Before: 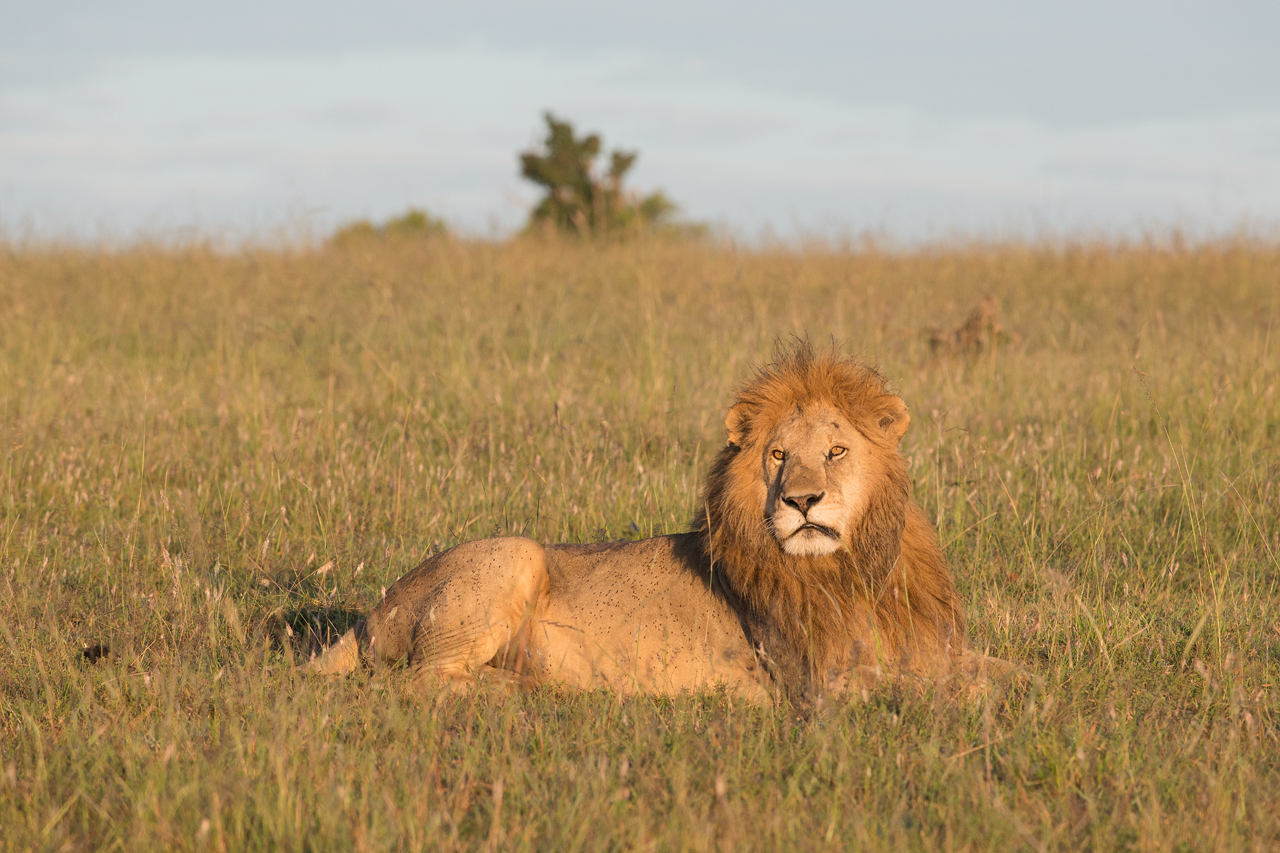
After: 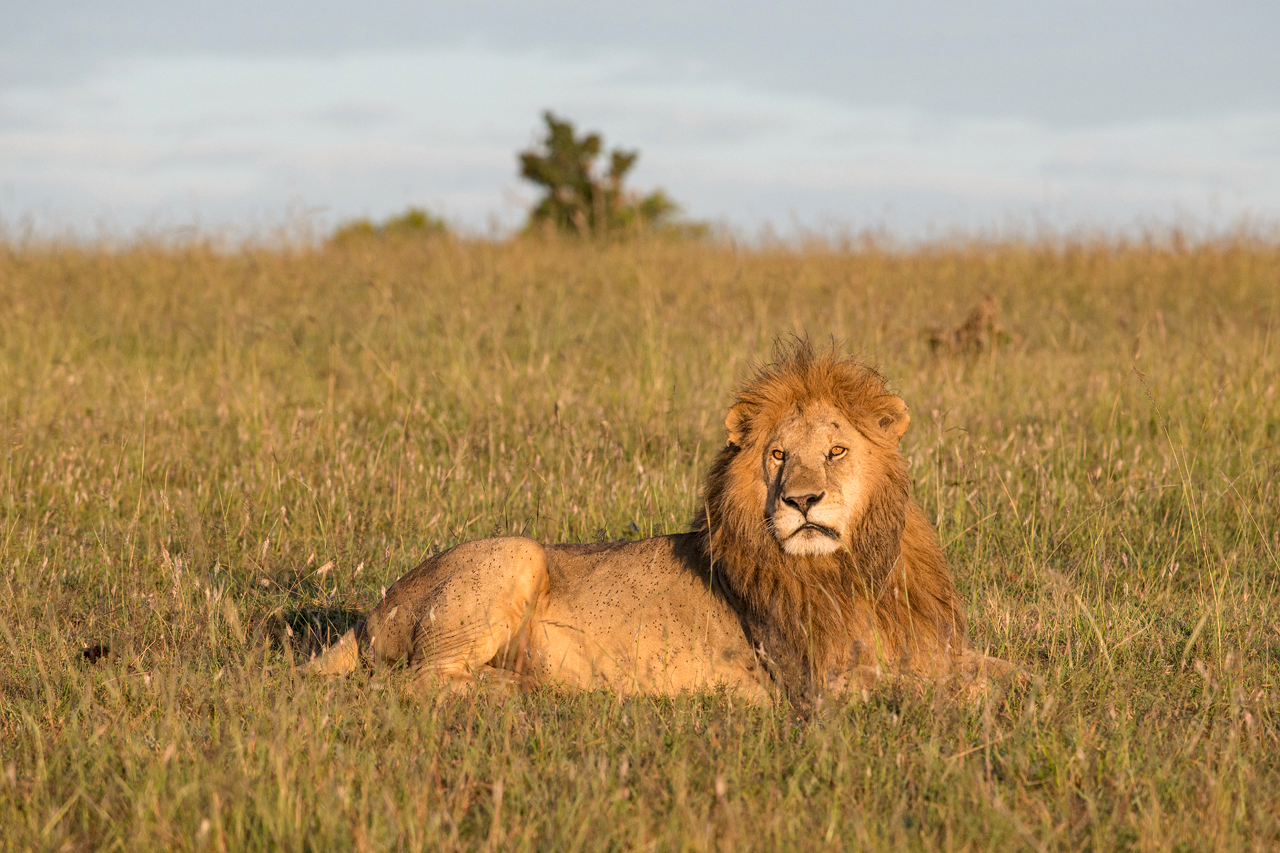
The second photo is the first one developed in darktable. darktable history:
local contrast: on, module defaults
haze removal: strength 0.277, distance 0.255, compatibility mode true, adaptive false
